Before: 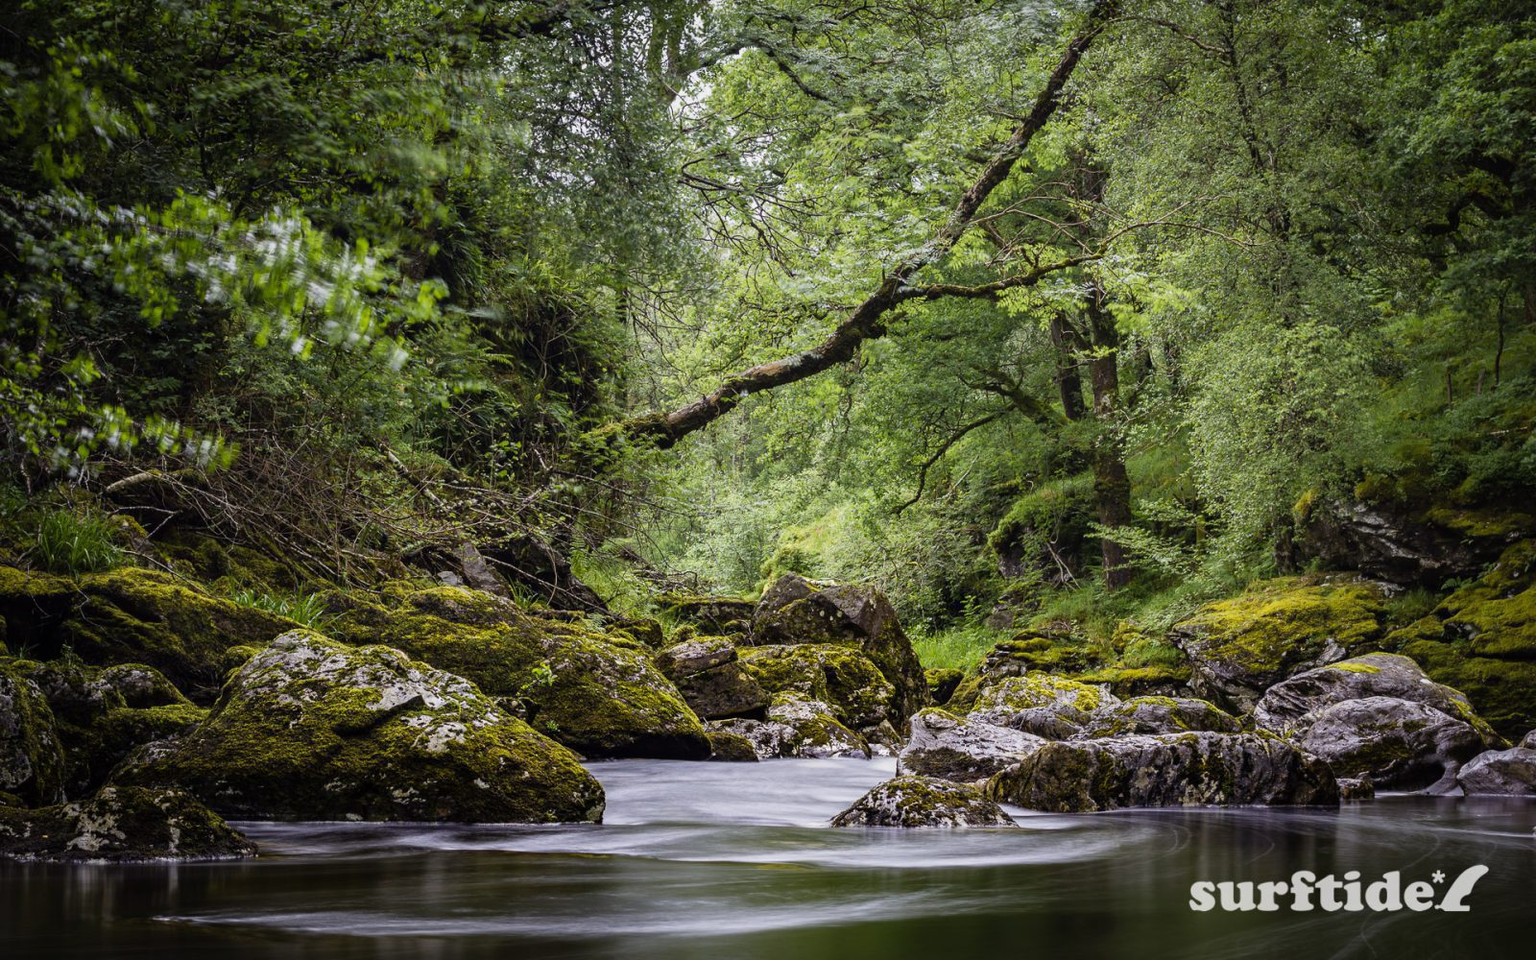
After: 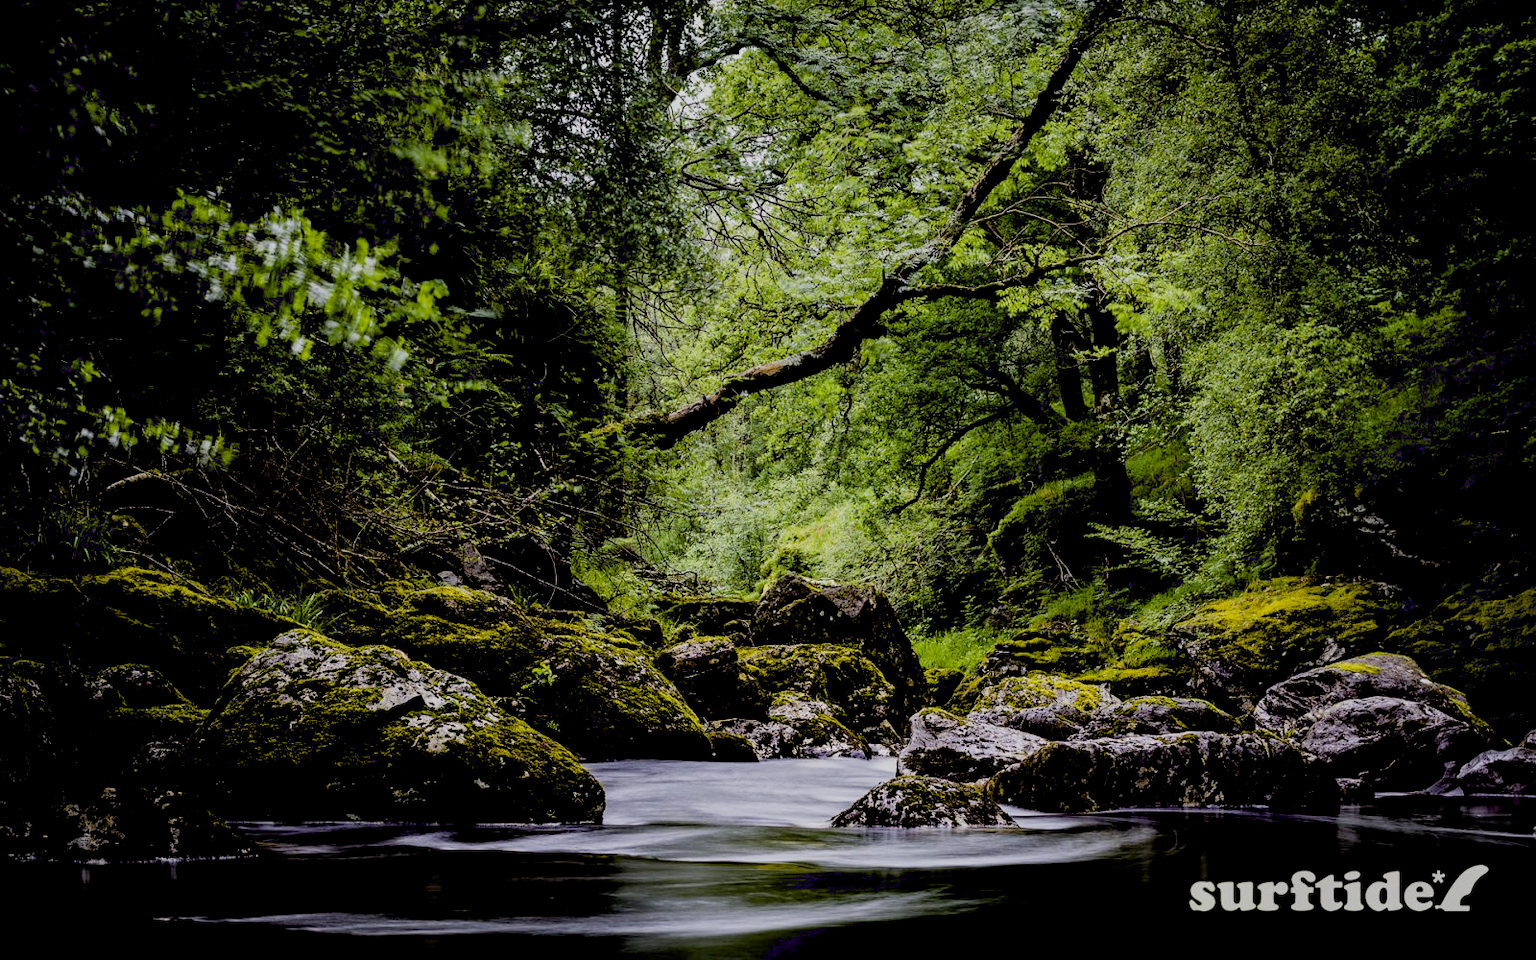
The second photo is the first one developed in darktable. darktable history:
filmic rgb: black relative exposure -7.76 EV, white relative exposure 4.44 EV, target black luminance 0%, hardness 3.76, latitude 50.7%, contrast 1.076, highlights saturation mix 9.78%, shadows ↔ highlights balance -0.217%
exposure: black level correction 0.055, exposure -0.039 EV, compensate exposure bias true, compensate highlight preservation false
